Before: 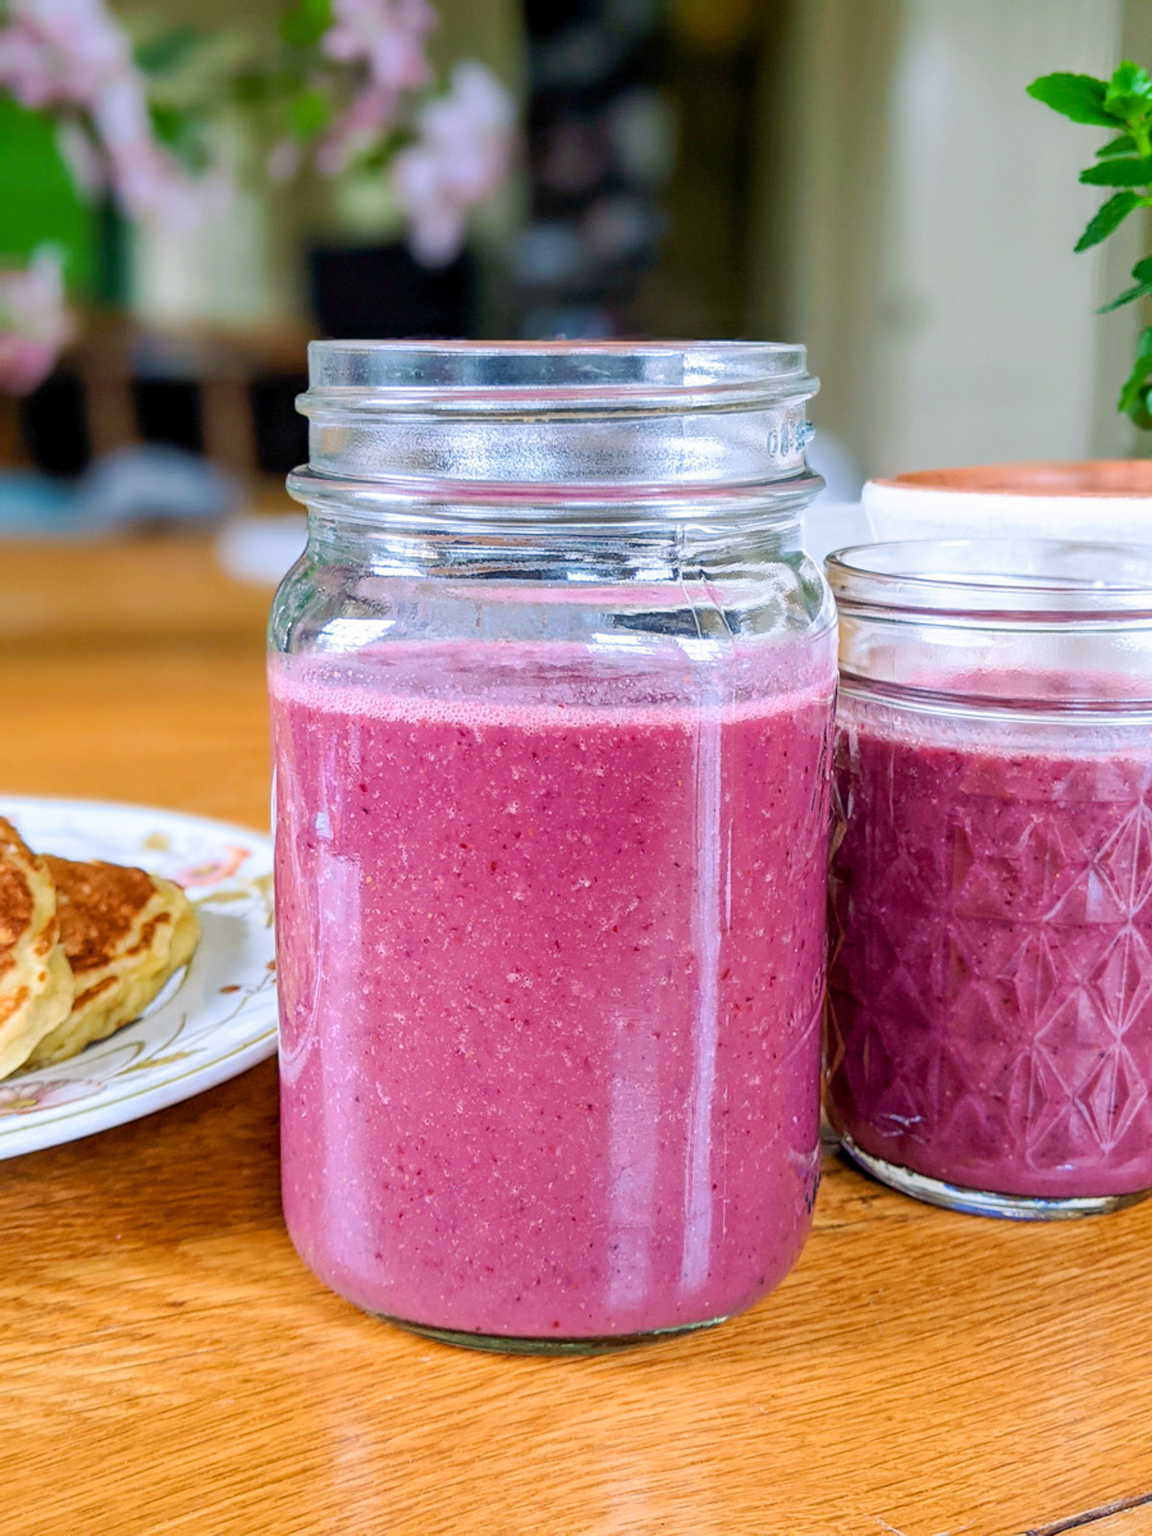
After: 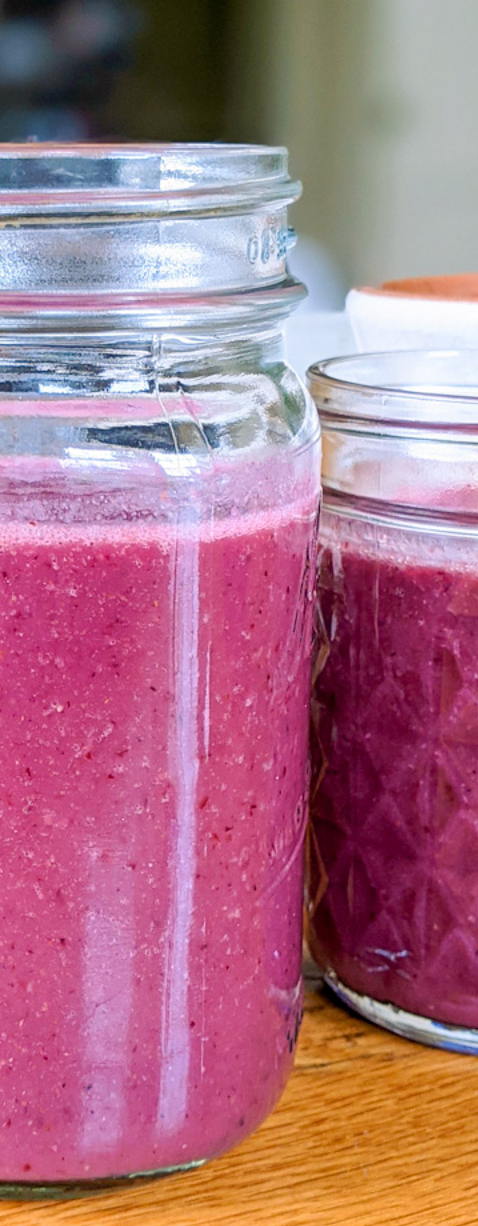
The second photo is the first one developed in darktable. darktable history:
crop: left 46.045%, top 13.286%, right 14.091%, bottom 10.082%
